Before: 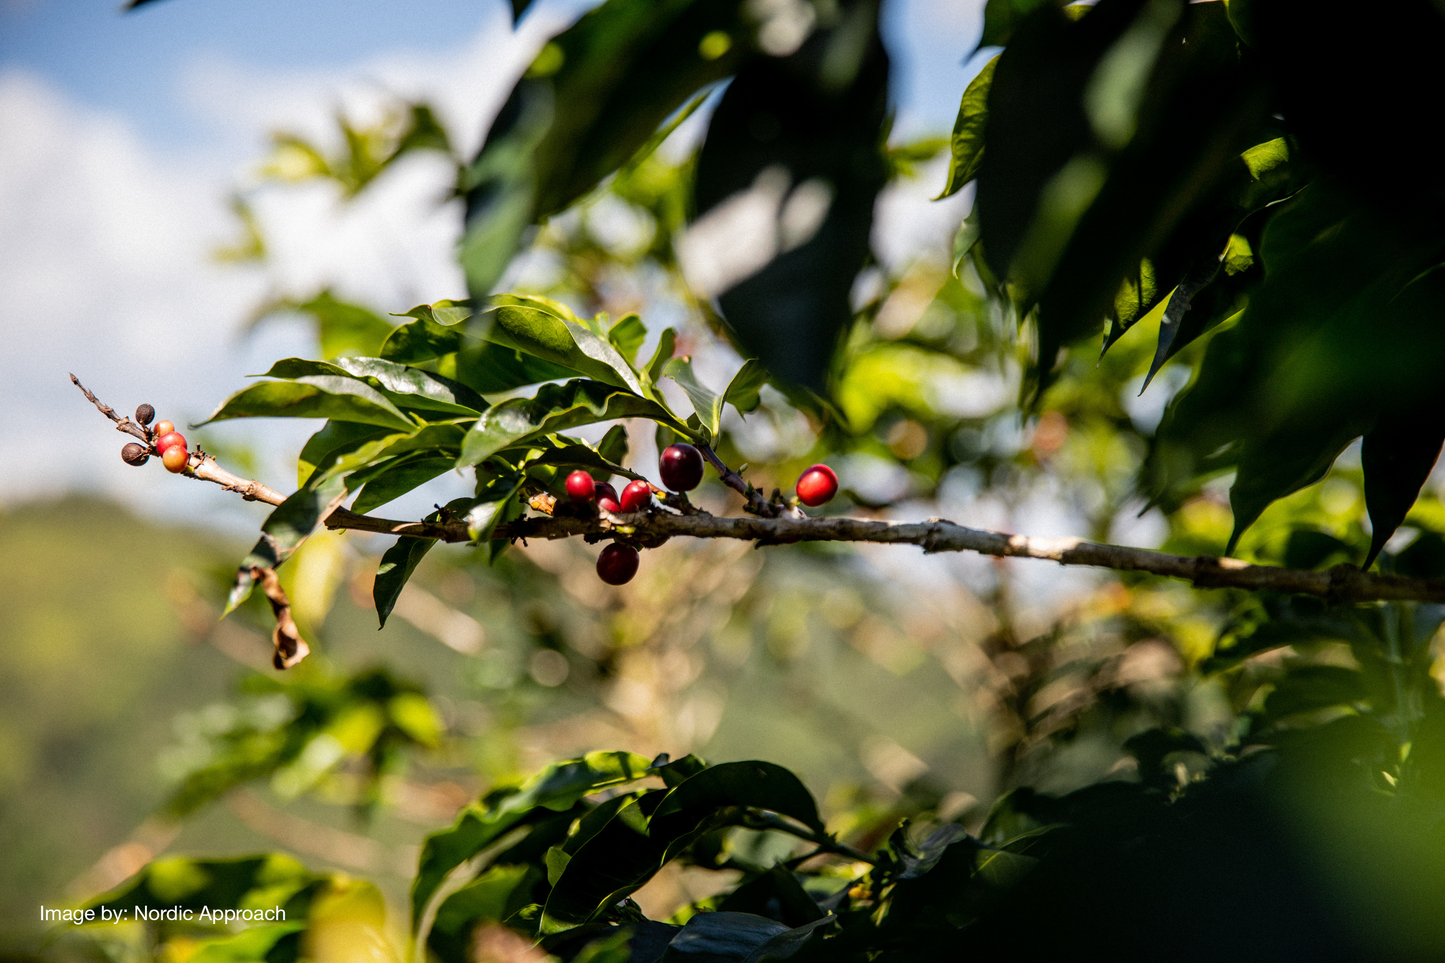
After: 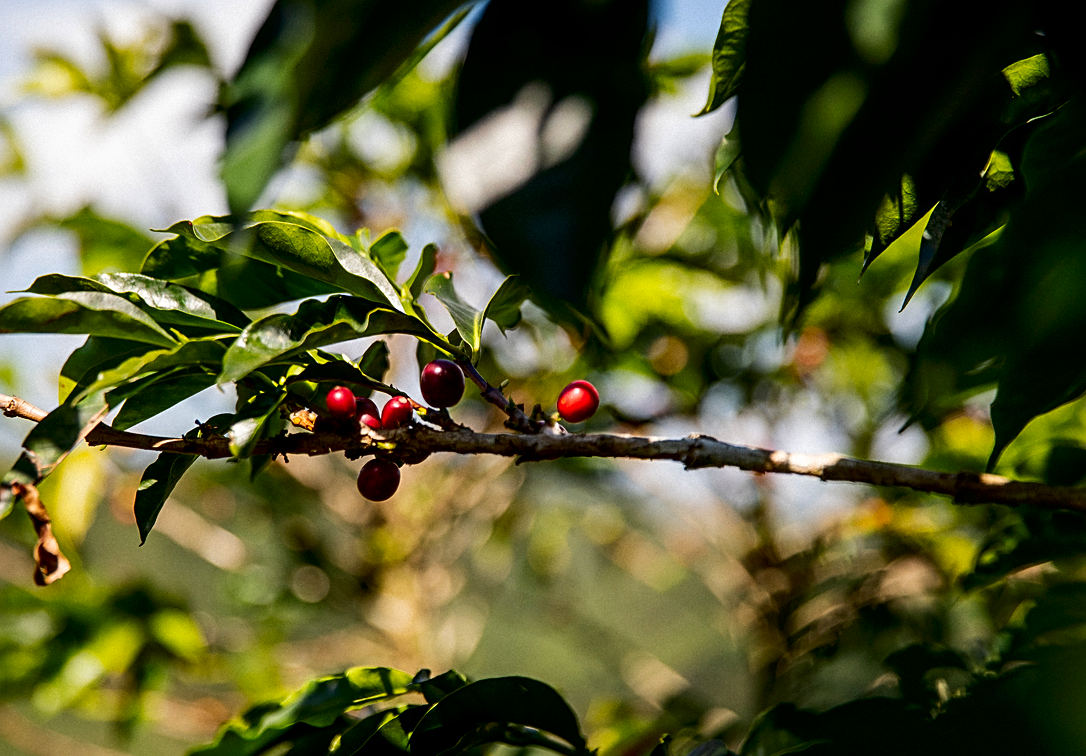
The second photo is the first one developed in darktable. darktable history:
crop: left 16.58%, top 8.751%, right 8.242%, bottom 12.647%
tone equalizer: edges refinement/feathering 500, mask exposure compensation -1.57 EV, preserve details no
contrast brightness saturation: contrast 0.122, brightness -0.122, saturation 0.199
sharpen: on, module defaults
